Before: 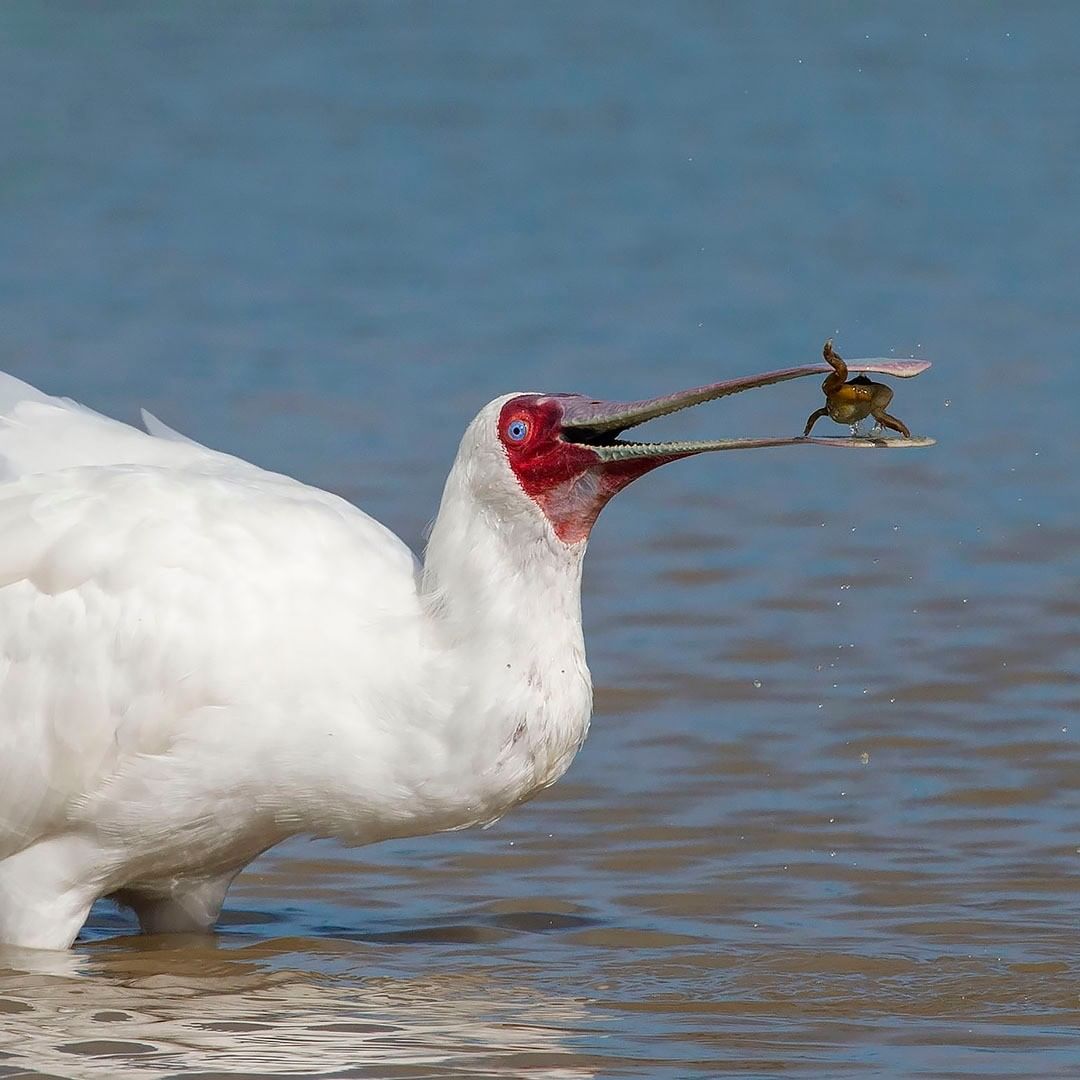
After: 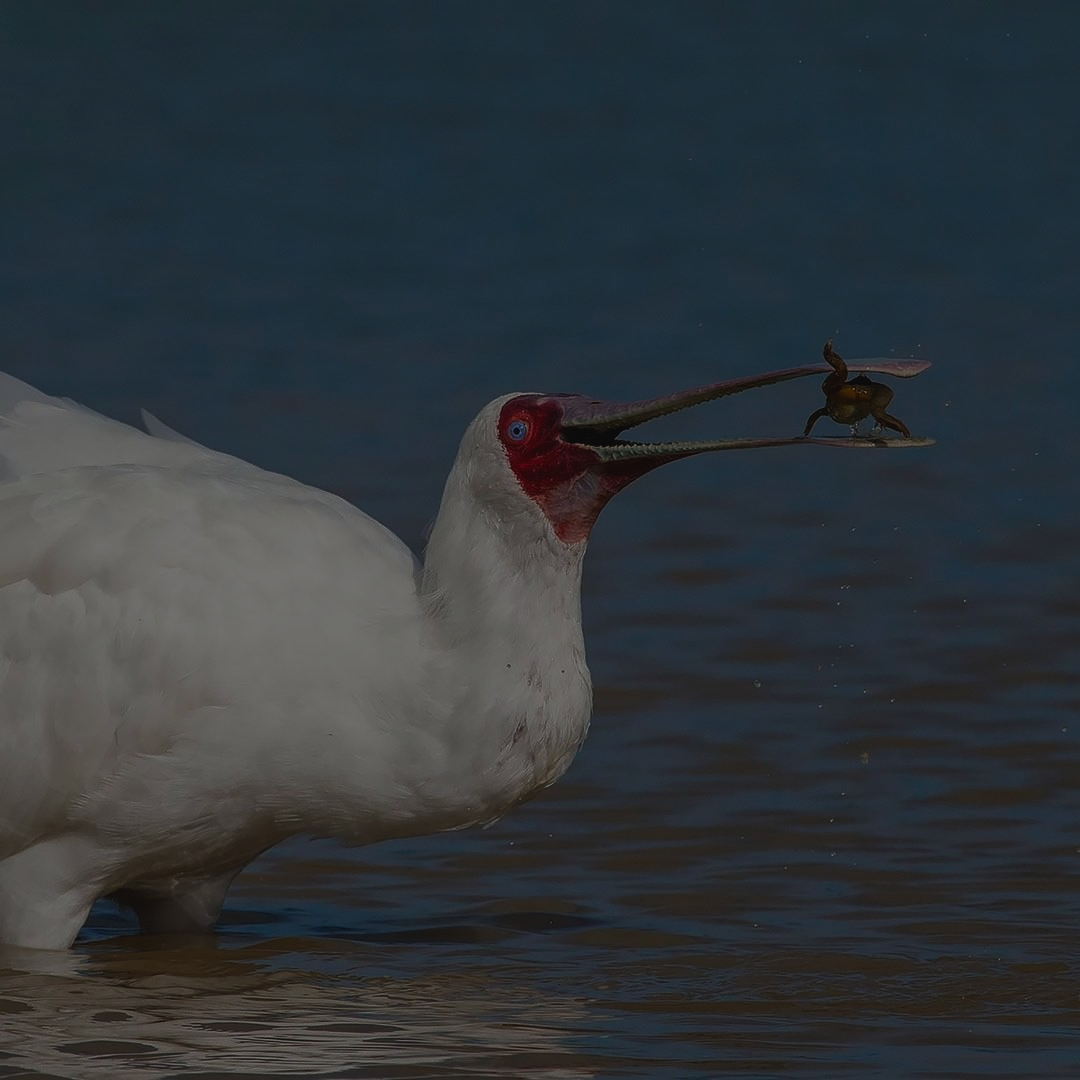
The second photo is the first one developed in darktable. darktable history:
color balance rgb: global offset › luminance 0.494%, perceptual saturation grading › global saturation 19.436%, perceptual brilliance grading › global brilliance 14.391%, perceptual brilliance grading › shadows -35.5%, global vibrance 20%
exposure: exposure -2.438 EV, compensate exposure bias true, compensate highlight preservation false
